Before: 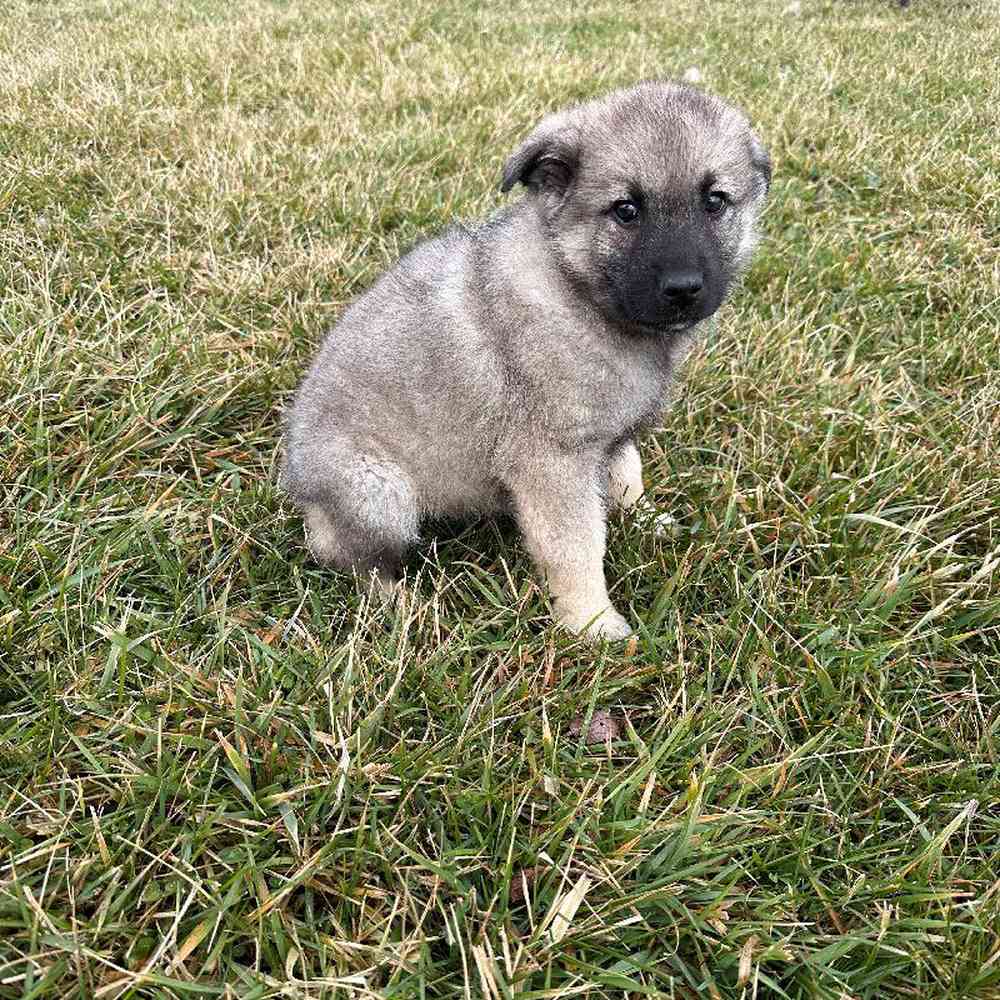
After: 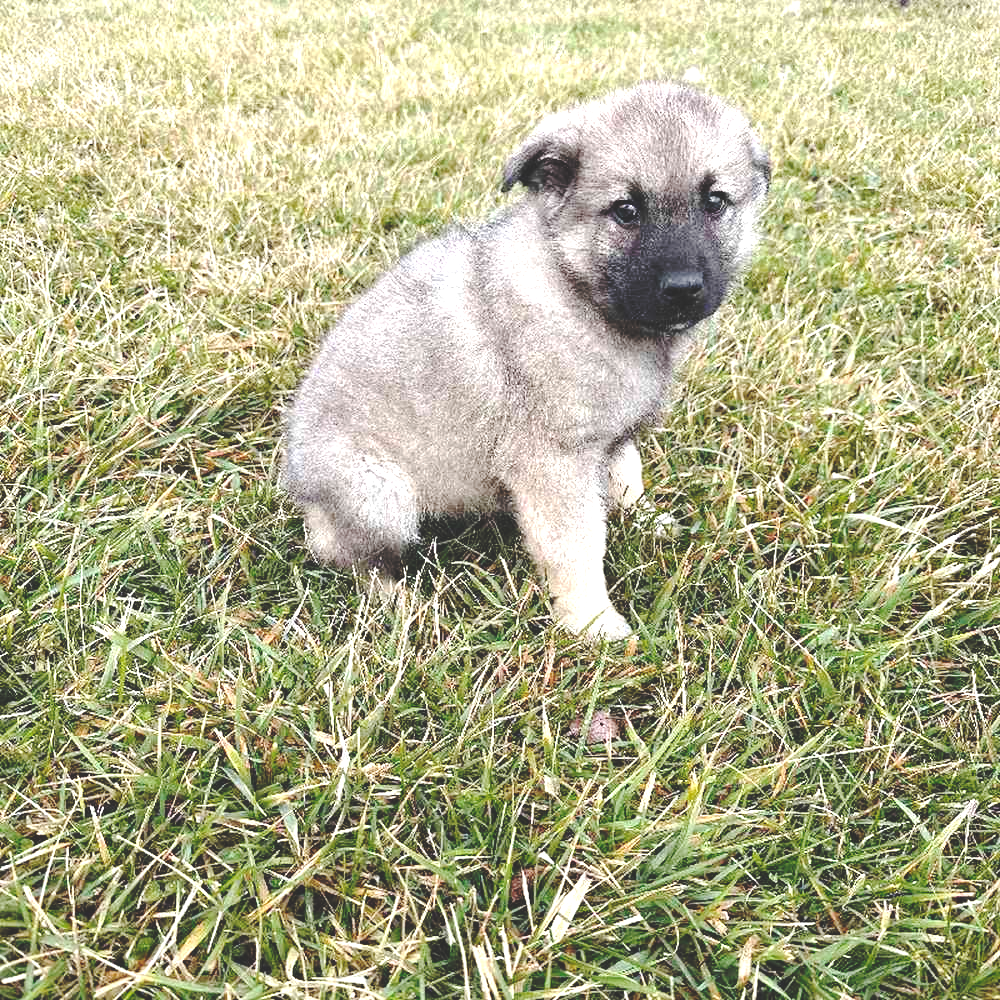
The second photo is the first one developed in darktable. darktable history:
base curve: curves: ch0 [(0, 0.024) (0.055, 0.065) (0.121, 0.166) (0.236, 0.319) (0.693, 0.726) (1, 1)], preserve colors none
exposure: black level correction 0, exposure 0.7 EV, compensate exposure bias true, compensate highlight preservation false
